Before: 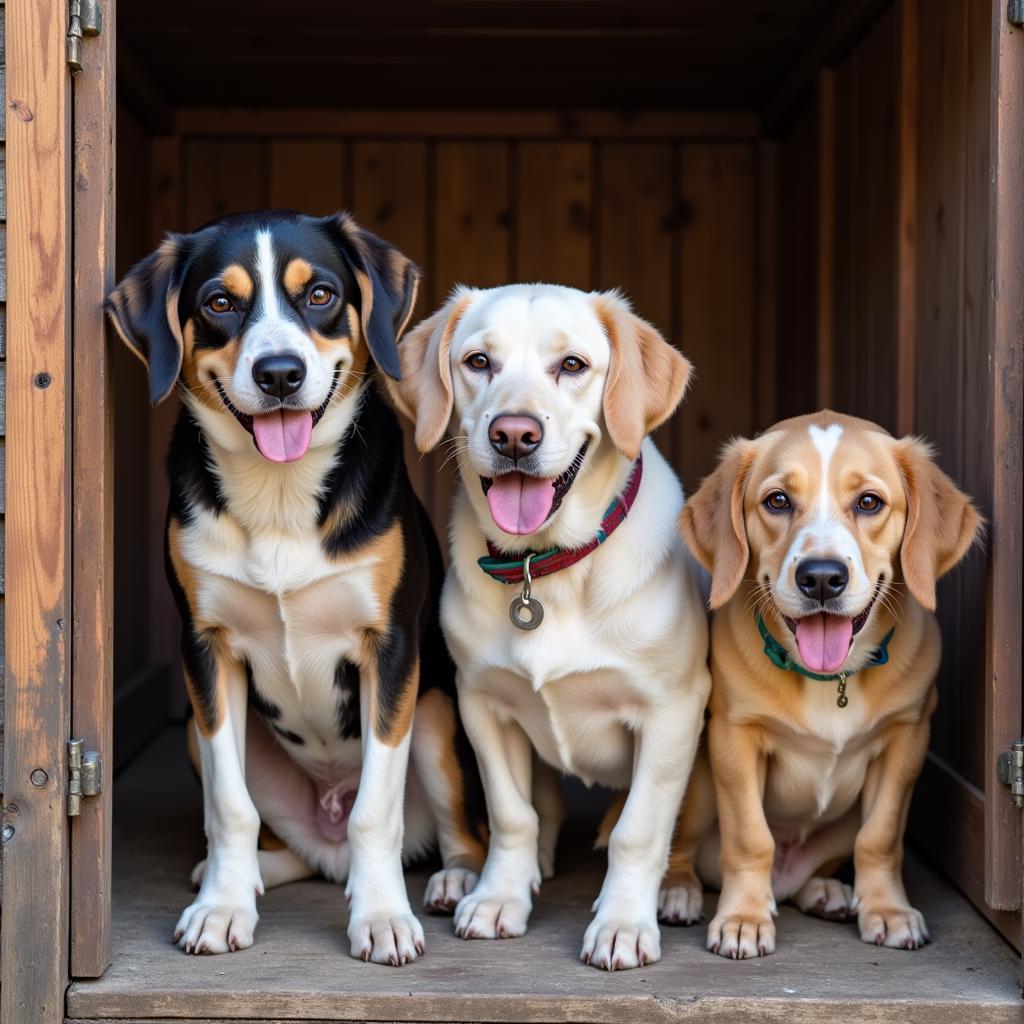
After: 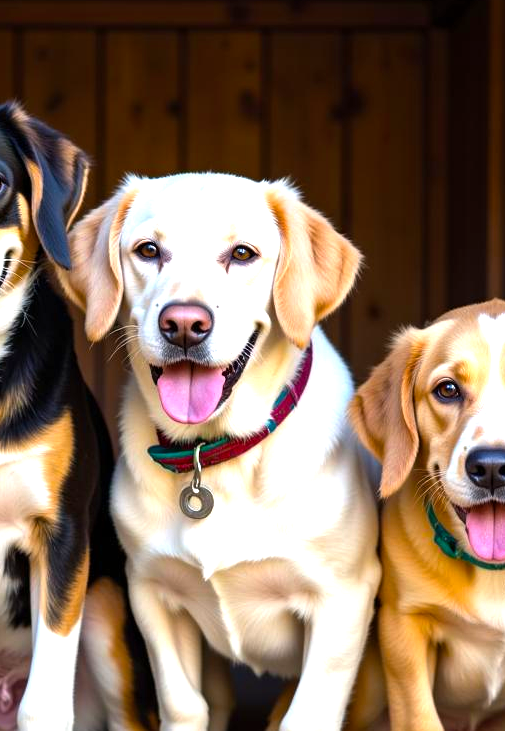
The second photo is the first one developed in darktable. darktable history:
crop: left 32.287%, top 10.927%, right 18.375%, bottom 17.616%
sharpen: radius 2.924, amount 0.872, threshold 47.295
color balance rgb: perceptual saturation grading › global saturation 19.798%, perceptual brilliance grading › global brilliance 12.093%, perceptual brilliance grading › highlights 15.329%, global vibrance 25.447%
